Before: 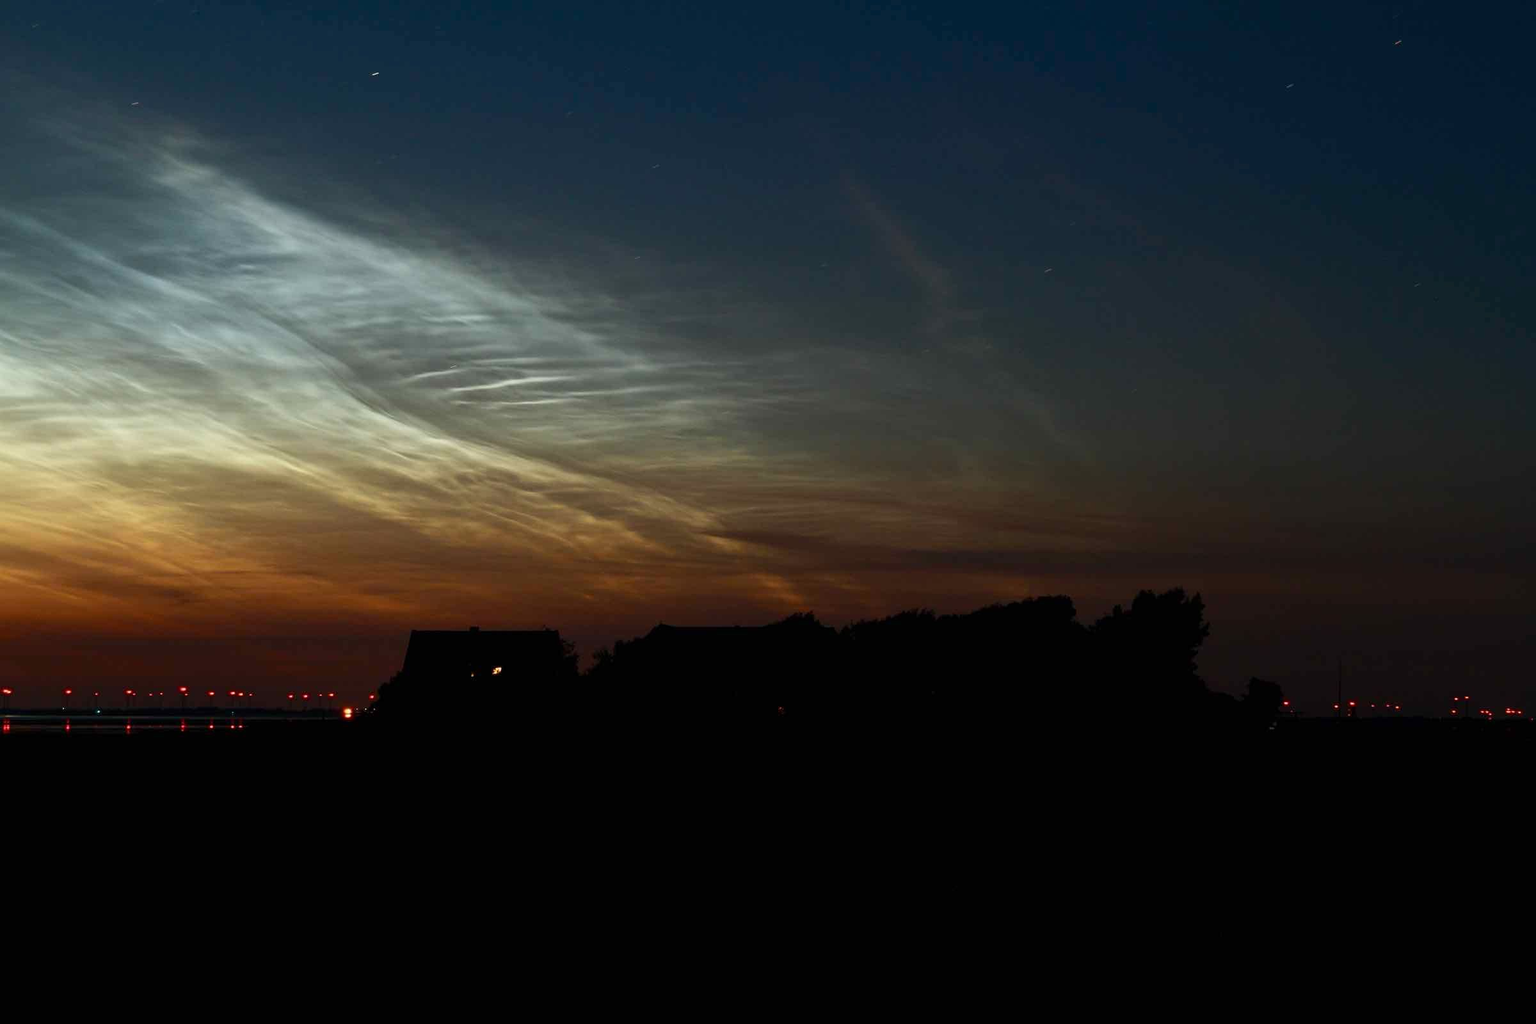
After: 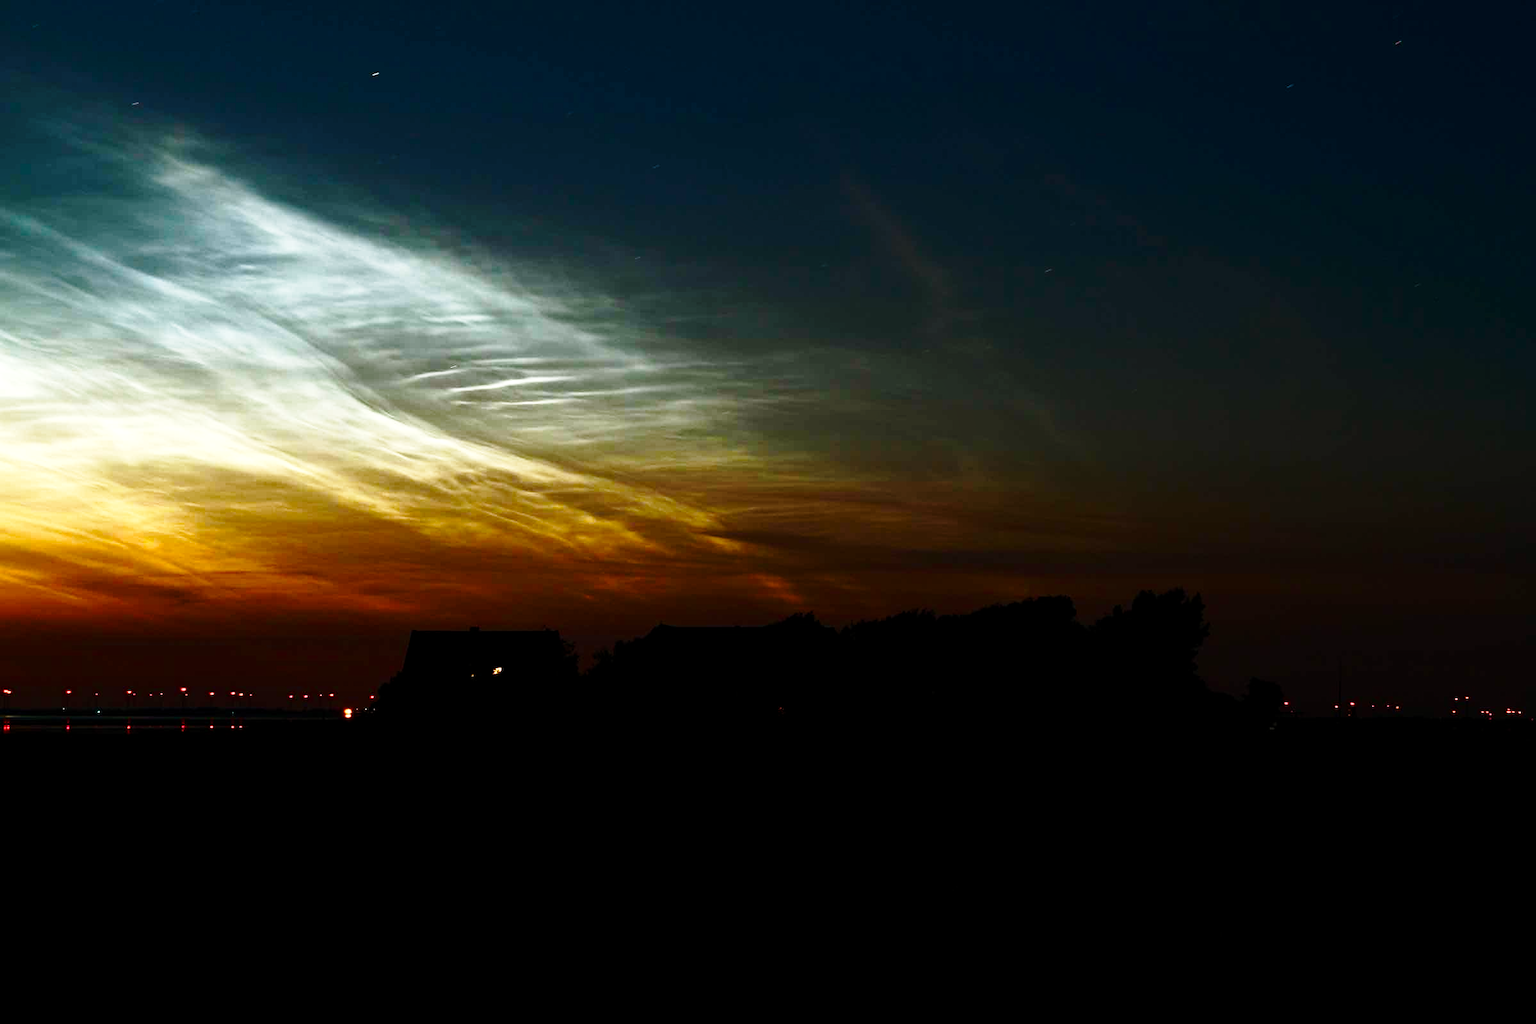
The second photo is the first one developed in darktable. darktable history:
color balance rgb: shadows lift › chroma 3.989%, shadows lift › hue 90.31°, highlights gain › chroma 0.281%, highlights gain › hue 330.27°, perceptual saturation grading › global saturation 21.269%, perceptual saturation grading › highlights -19.946%, perceptual saturation grading › shadows 29.49%, perceptual brilliance grading › global brilliance 15.733%, perceptual brilliance grading › shadows -35.828%, global vibrance 20.798%
tone equalizer: -8 EV -0.455 EV, -7 EV -0.374 EV, -6 EV -0.353 EV, -5 EV -0.198 EV, -3 EV 0.218 EV, -2 EV 0.344 EV, -1 EV 0.369 EV, +0 EV 0.4 EV, edges refinement/feathering 500, mask exposure compensation -1.57 EV, preserve details guided filter
base curve: curves: ch0 [(0, 0) (0.028, 0.03) (0.121, 0.232) (0.46, 0.748) (0.859, 0.968) (1, 1)], preserve colors none
exposure: black level correction 0.001, exposure -0.122 EV, compensate highlight preservation false
